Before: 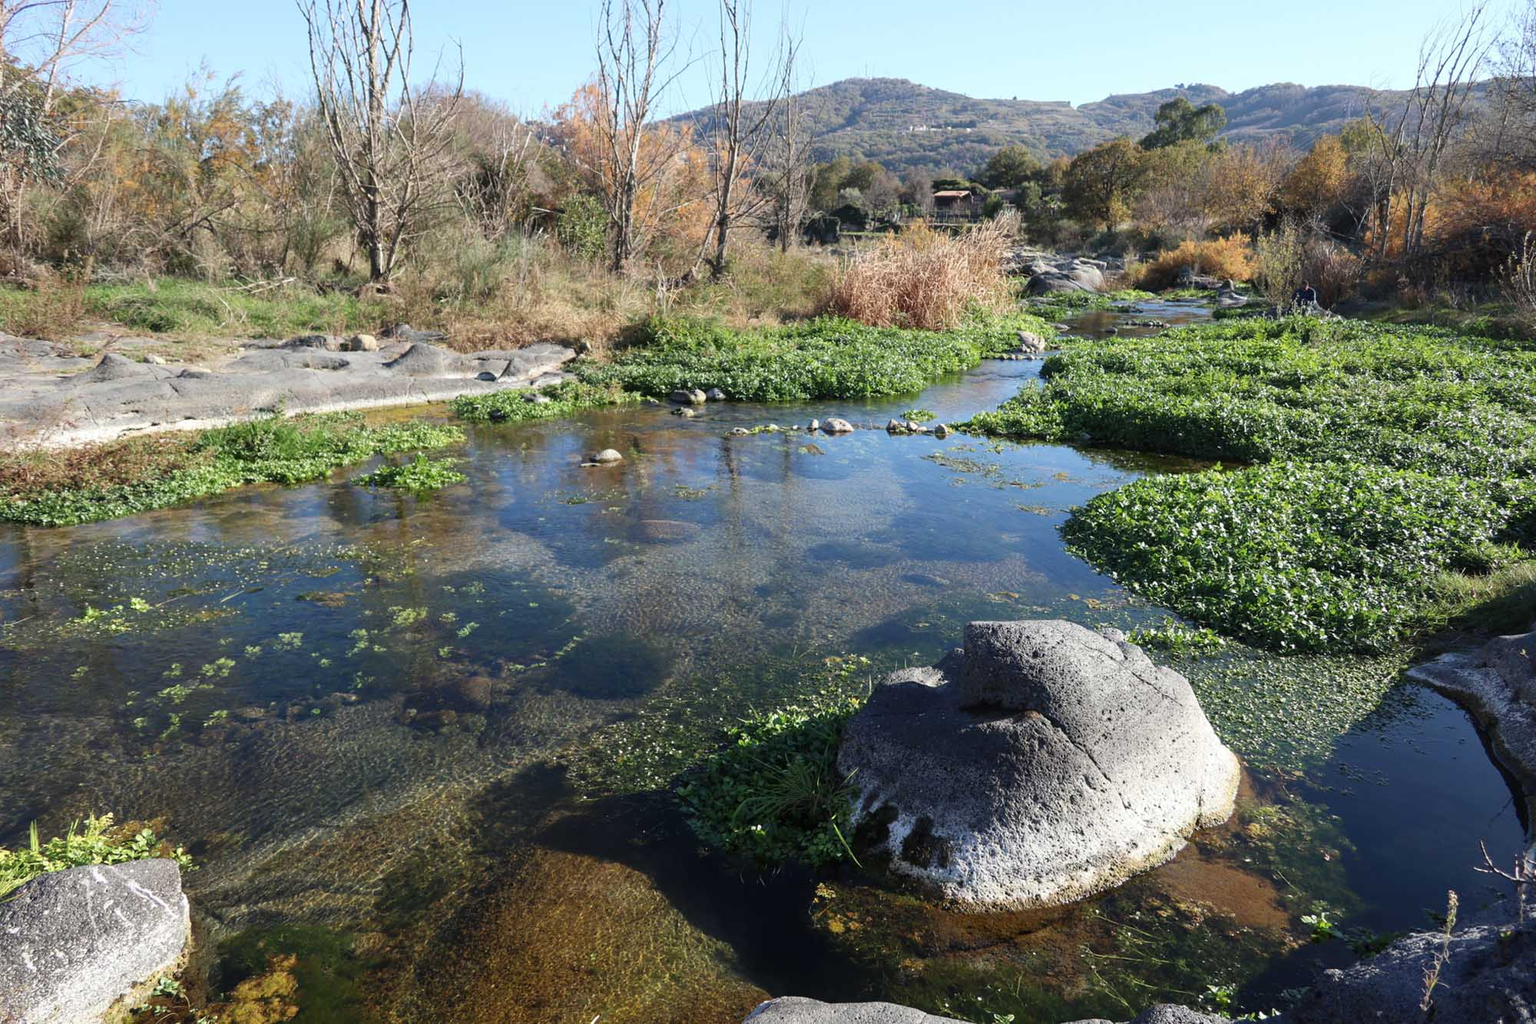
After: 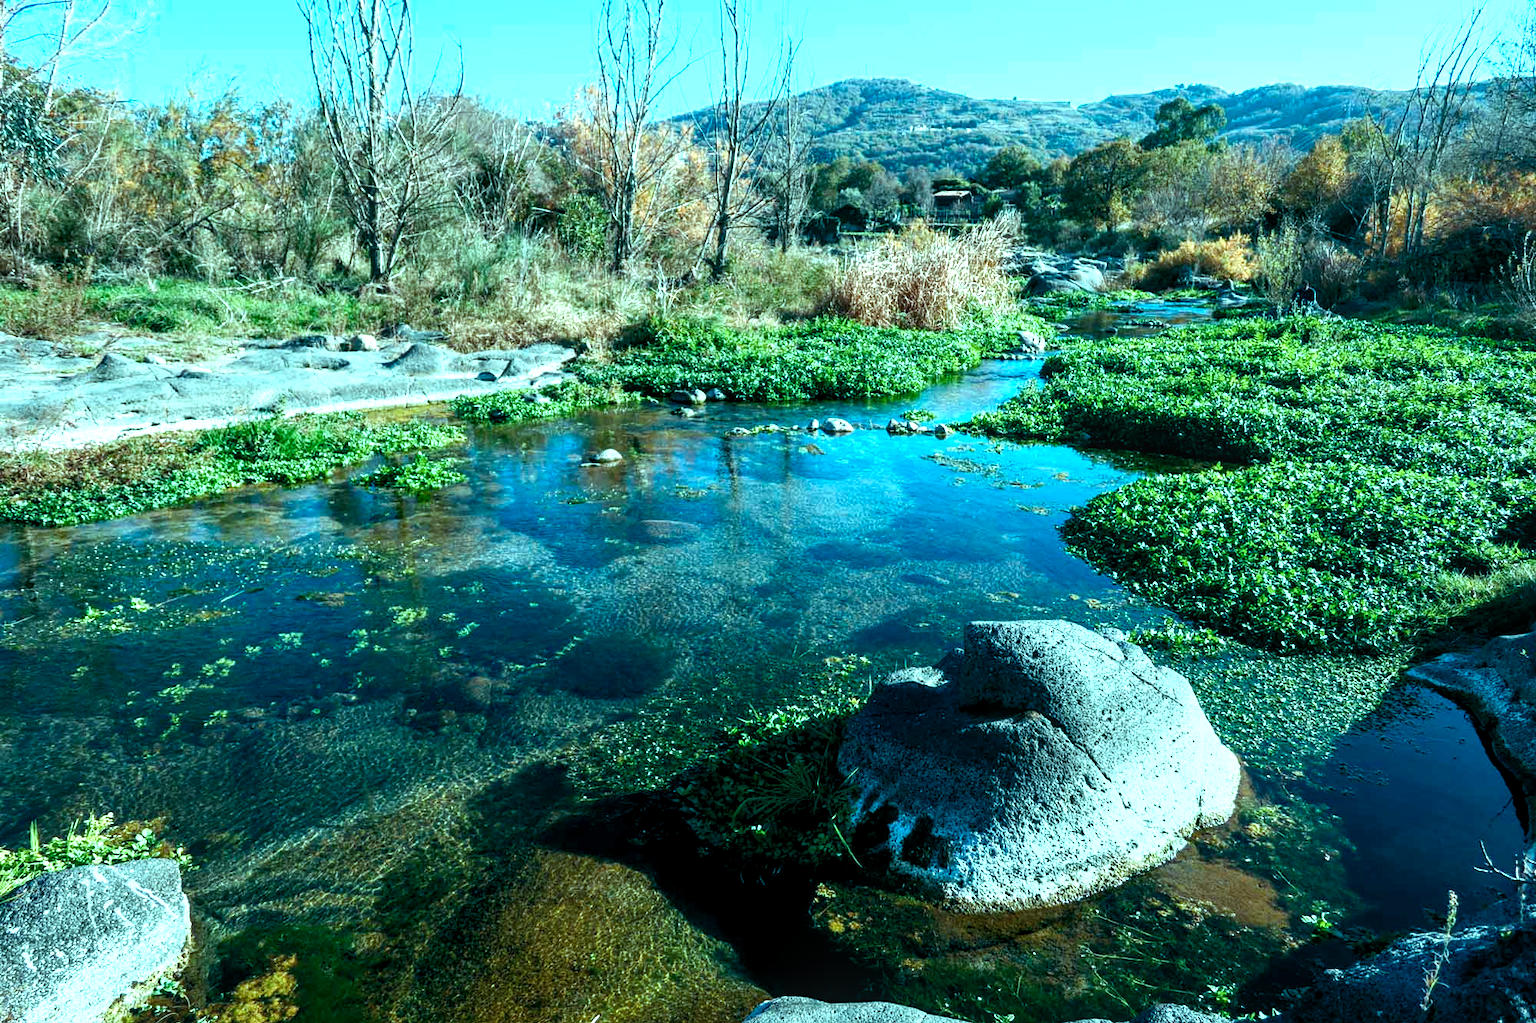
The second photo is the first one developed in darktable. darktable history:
color correction: highlights a* -9.73, highlights b* -21.22
color balance rgb: shadows lift › luminance -7.7%, shadows lift › chroma 2.13%, shadows lift › hue 165.27°, power › luminance -7.77%, power › chroma 1.1%, power › hue 215.88°, highlights gain › luminance 15.15%, highlights gain › chroma 7%, highlights gain › hue 125.57°, global offset › luminance -0.33%, global offset › chroma 0.11%, global offset › hue 165.27°, perceptual saturation grading › global saturation 24.42%, perceptual saturation grading › highlights -24.42%, perceptual saturation grading › mid-tones 24.42%, perceptual saturation grading › shadows 40%, perceptual brilliance grading › global brilliance -5%, perceptual brilliance grading › highlights 24.42%, perceptual brilliance grading › mid-tones 7%, perceptual brilliance grading › shadows -5%
local contrast: detail 130%
